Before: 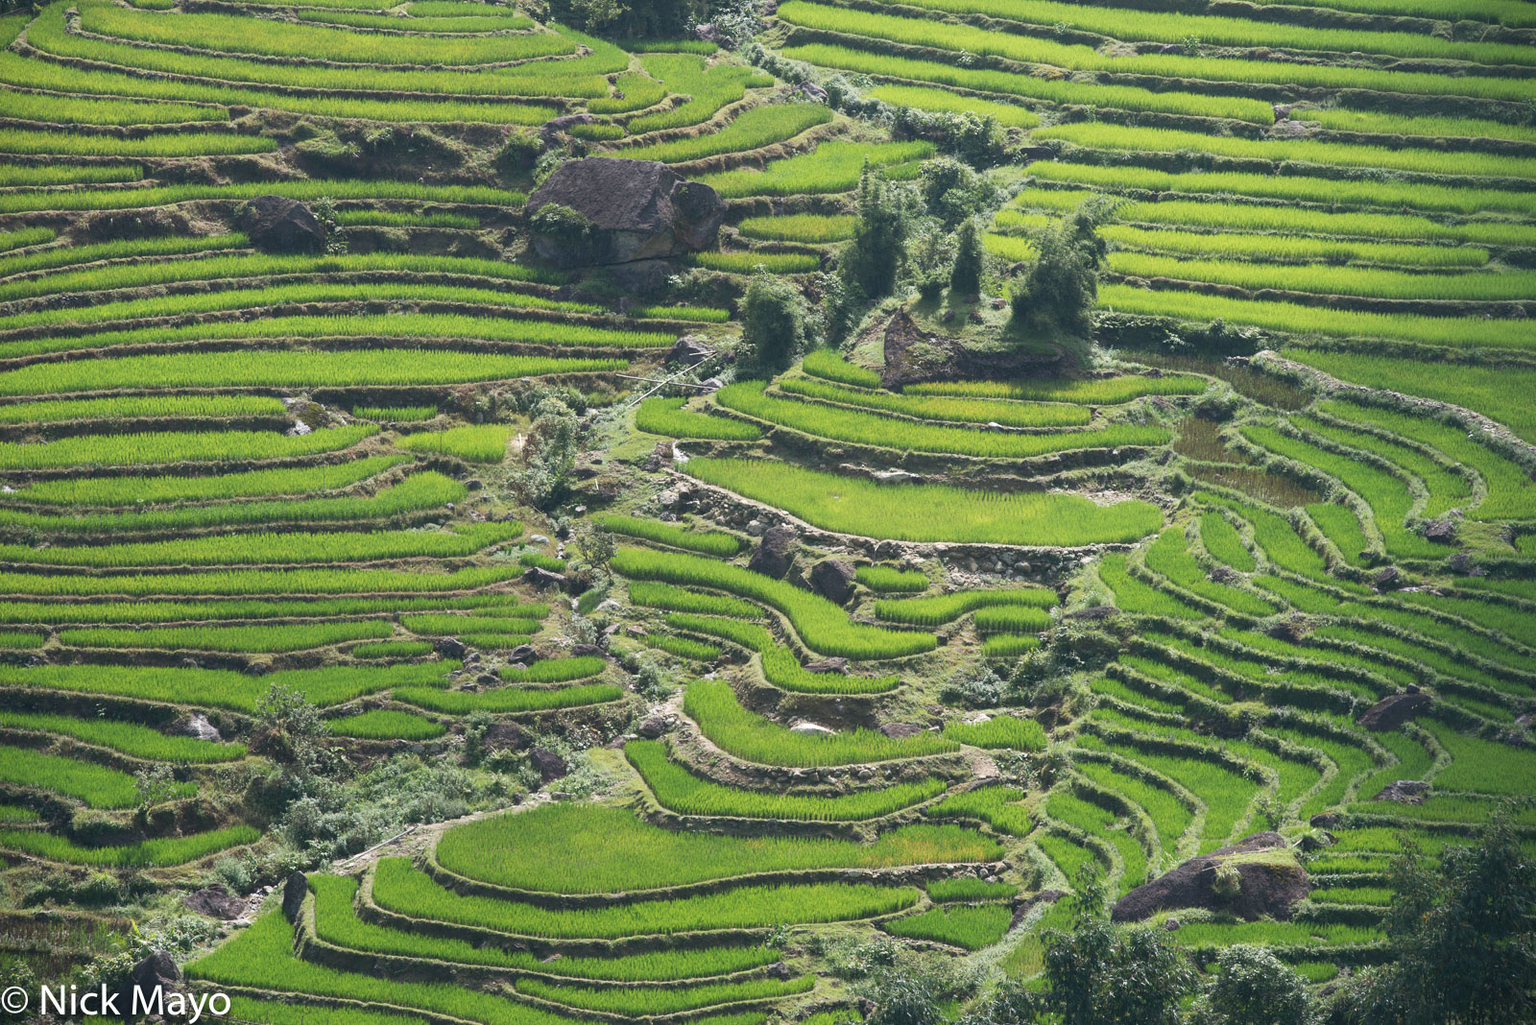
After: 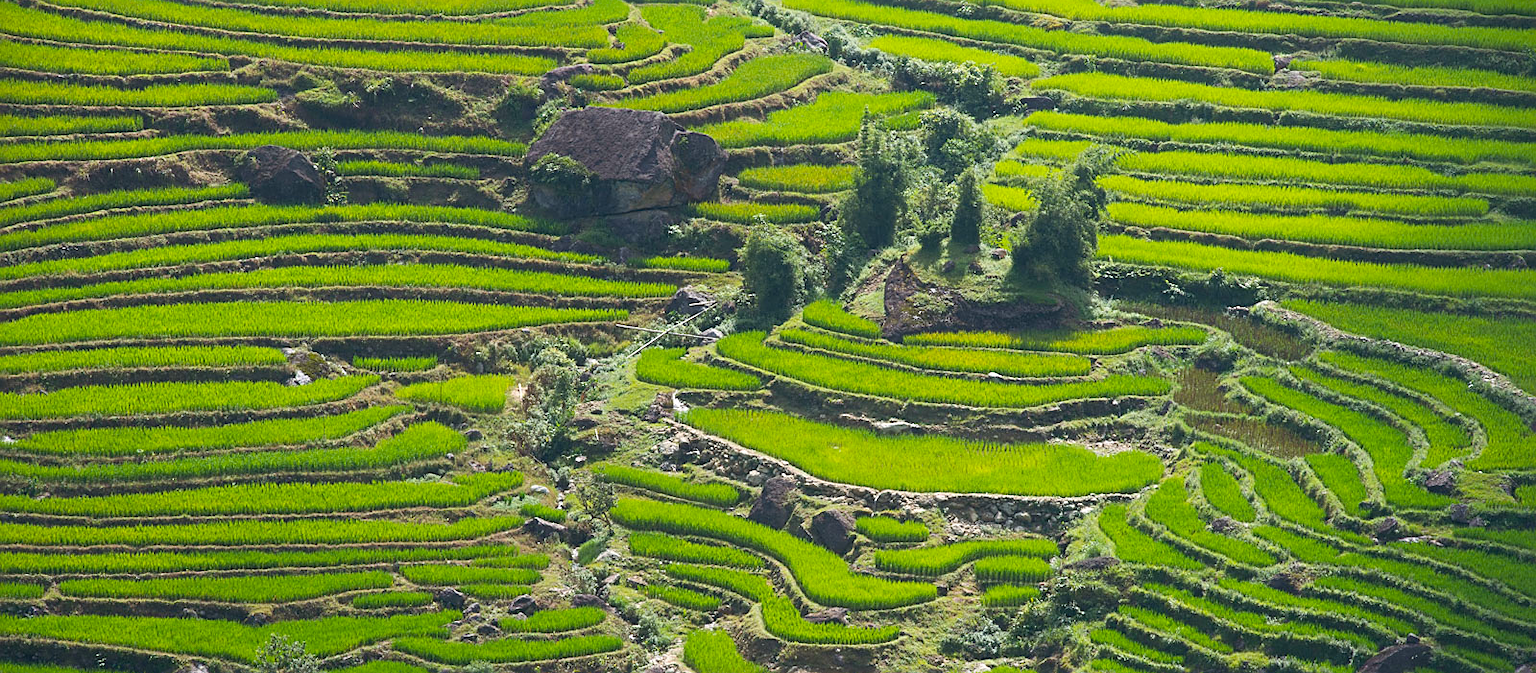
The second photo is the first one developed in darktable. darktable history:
sharpen: on, module defaults
color balance rgb: shadows lift › chroma 1.013%, shadows lift › hue 27.94°, linear chroma grading › global chroma 14.927%, perceptual saturation grading › global saturation 14.614%, global vibrance 20%
crop and rotate: top 4.898%, bottom 29.304%
